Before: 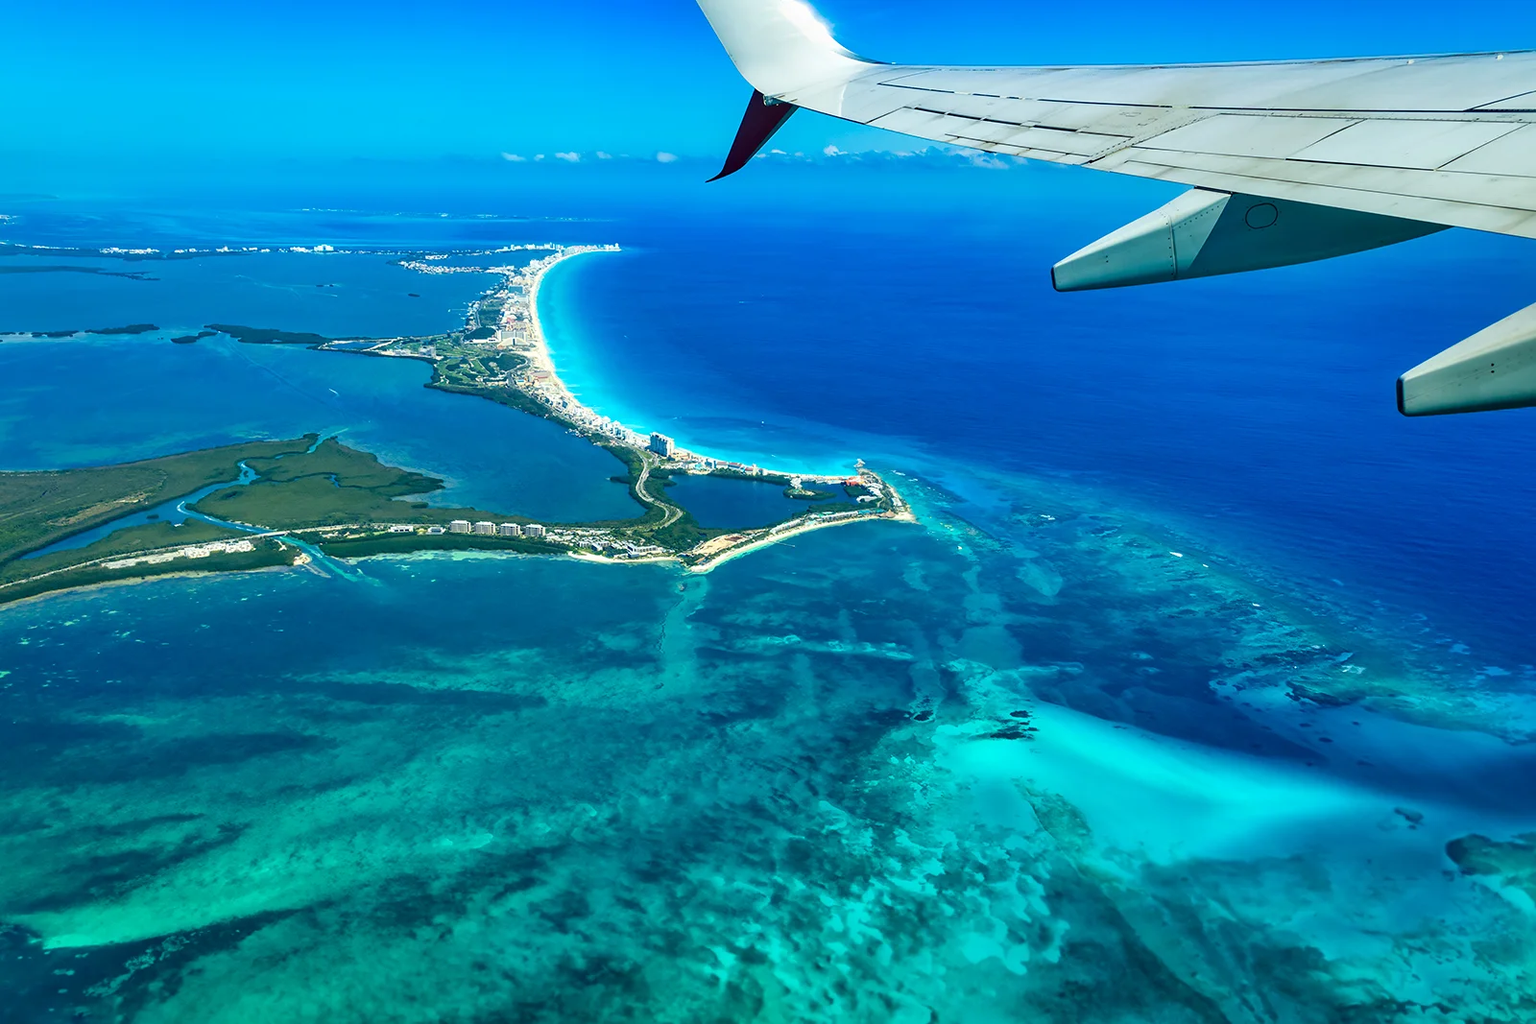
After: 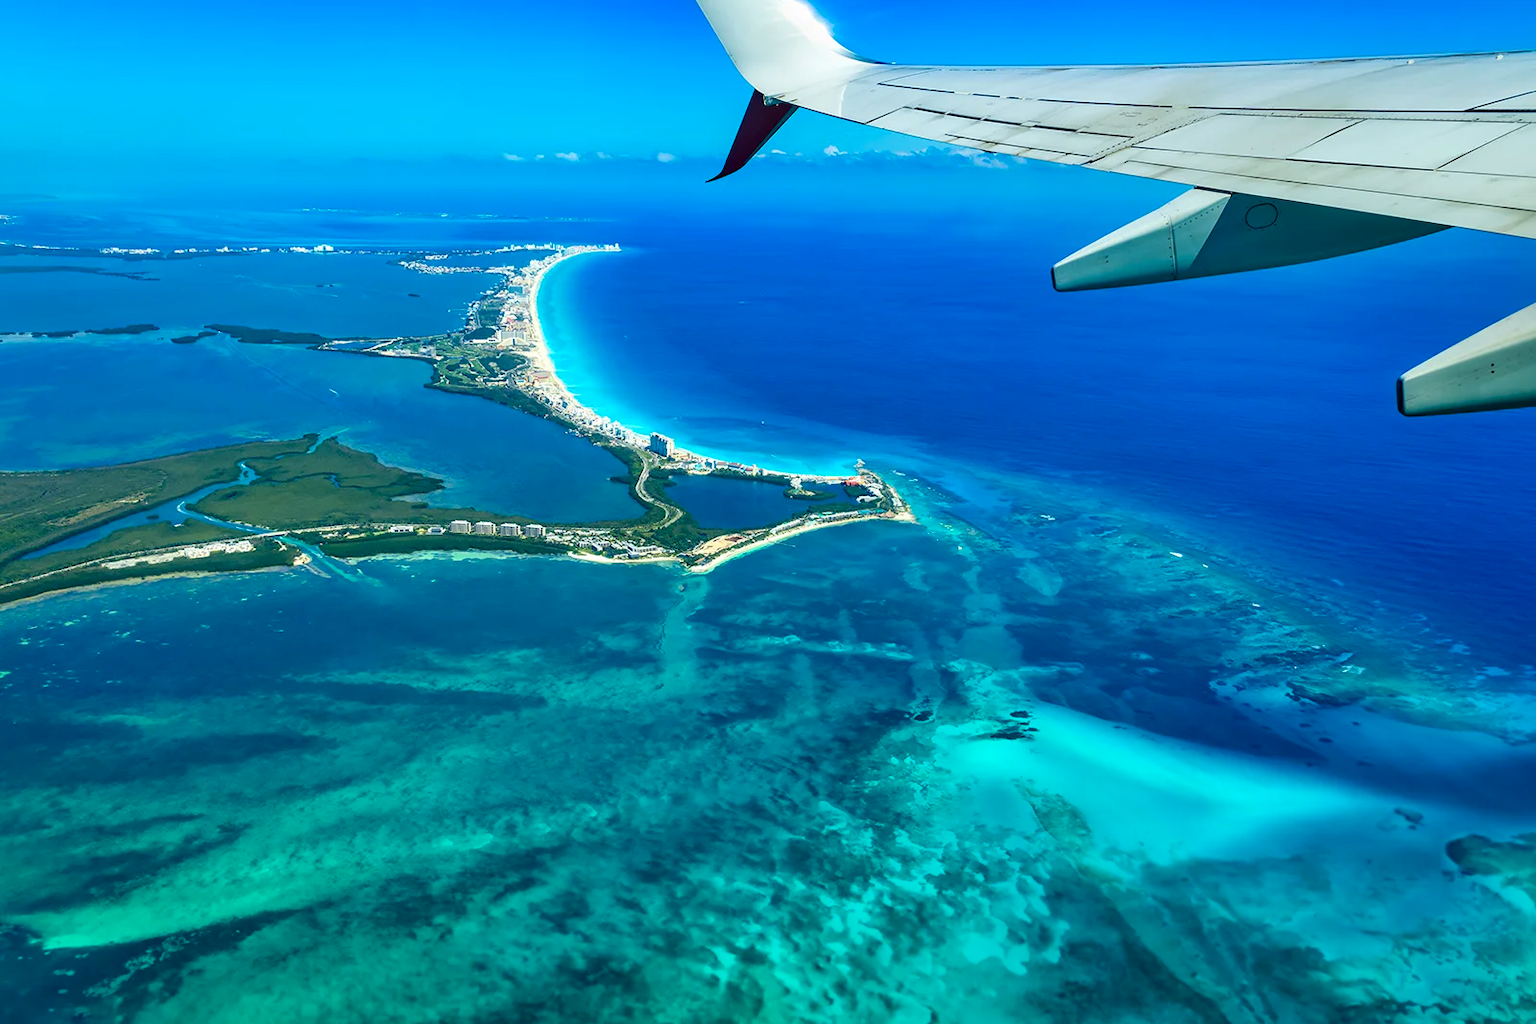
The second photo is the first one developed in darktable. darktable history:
contrast brightness saturation: contrast 0.036, saturation 0.073
